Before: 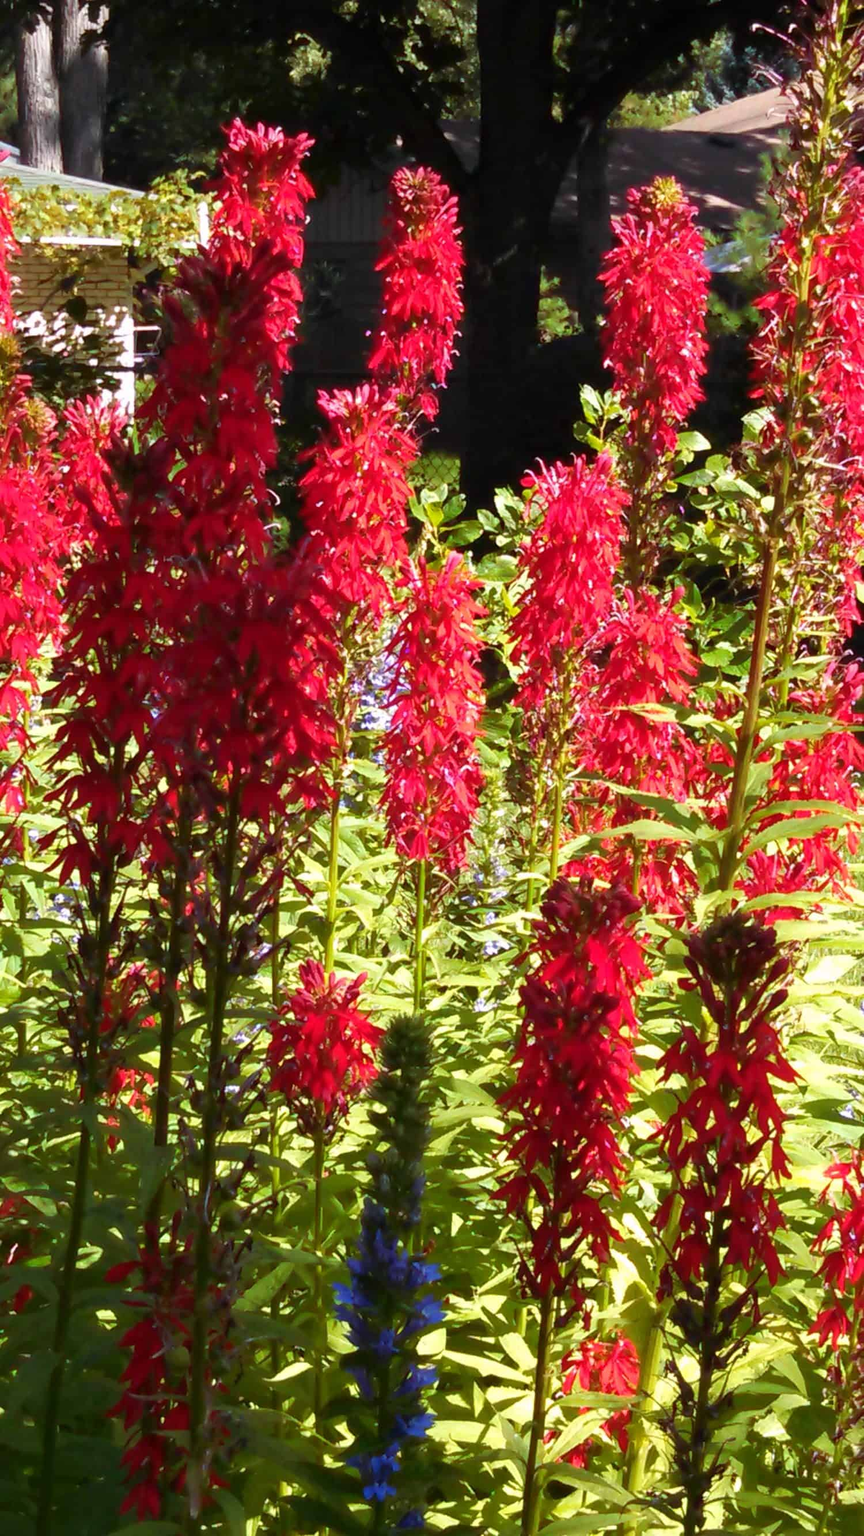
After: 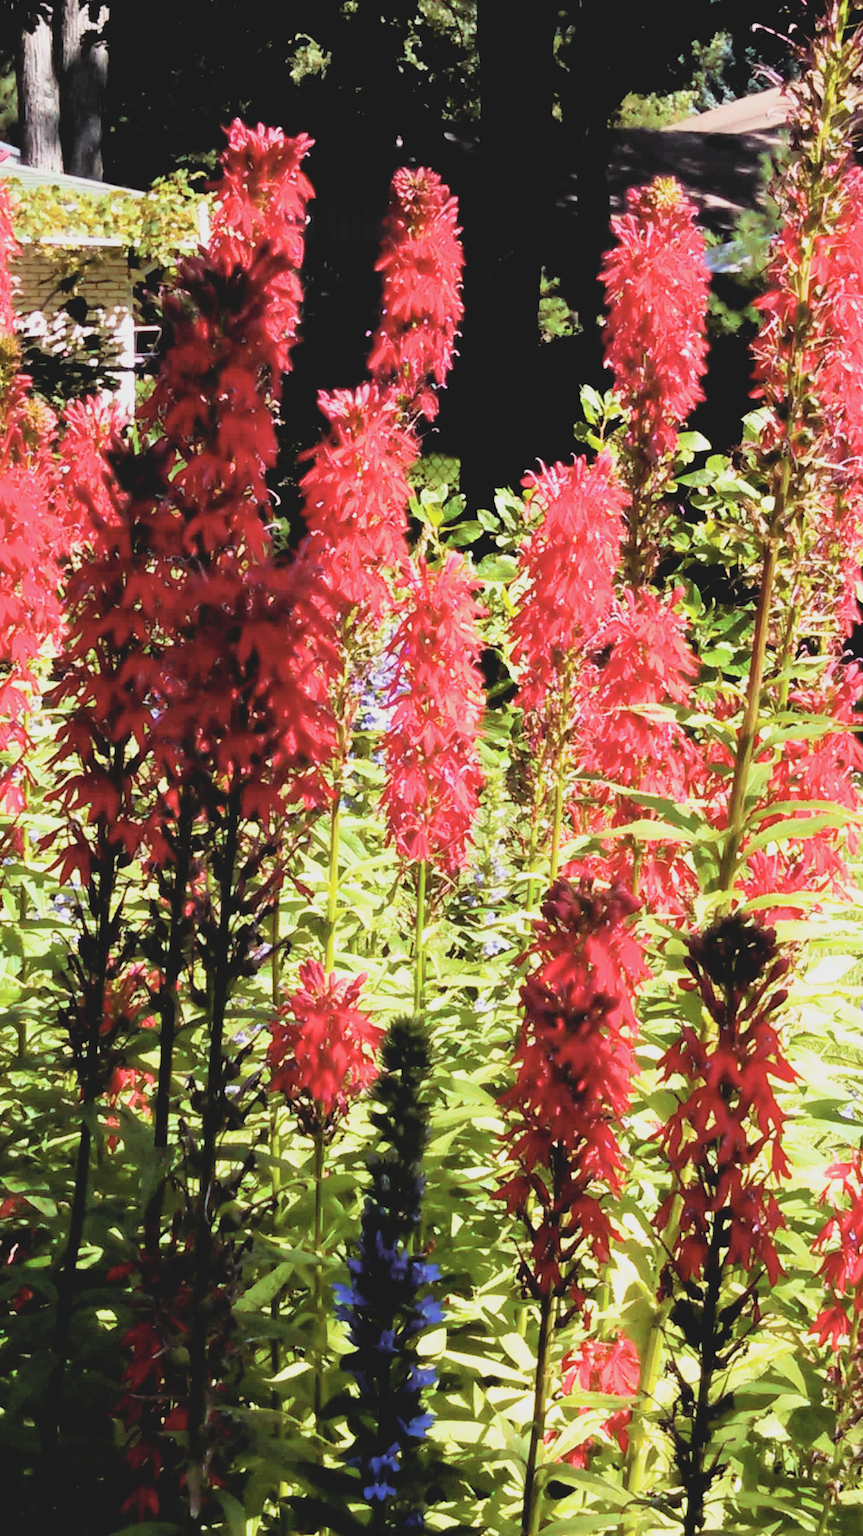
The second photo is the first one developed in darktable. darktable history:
filmic rgb: black relative exposure -4.04 EV, white relative exposure 2.99 EV, hardness 3.01, contrast 1.387
contrast brightness saturation: contrast -0.159, brightness 0.052, saturation -0.132
tone equalizer: -8 EV -0.449 EV, -7 EV -0.367 EV, -6 EV -0.37 EV, -5 EV -0.22 EV, -3 EV 0.208 EV, -2 EV 0.329 EV, -1 EV 0.383 EV, +0 EV 0.44 EV
exposure: exposure 0.15 EV, compensate highlight preservation false
